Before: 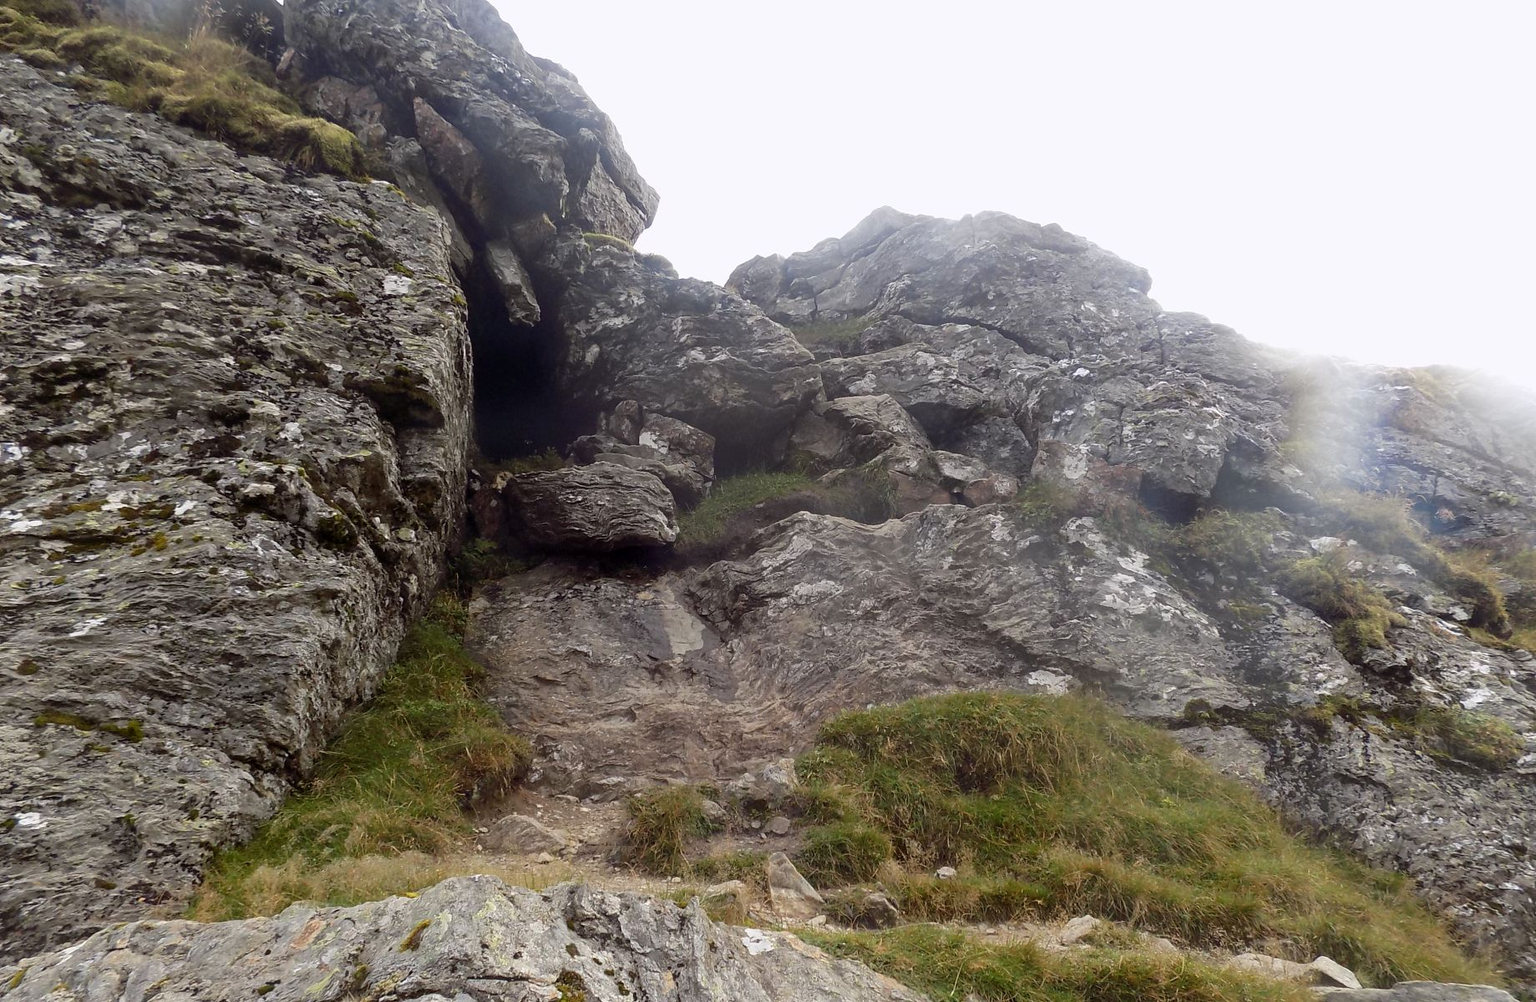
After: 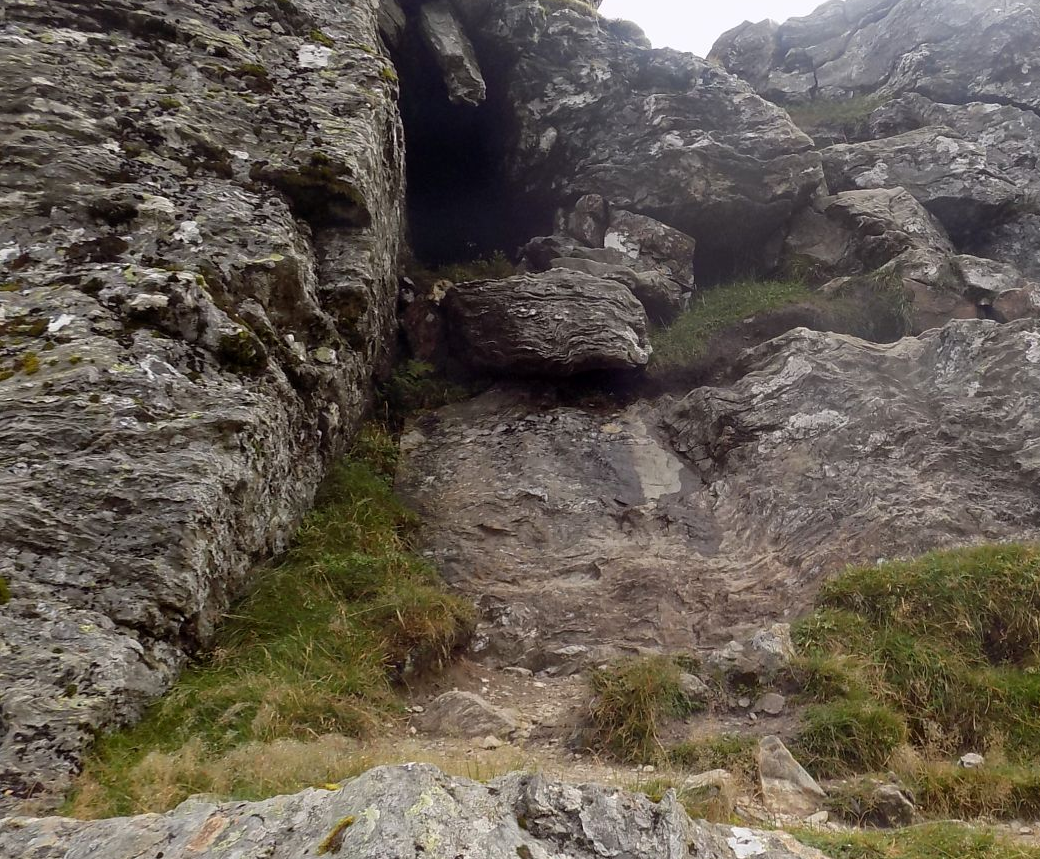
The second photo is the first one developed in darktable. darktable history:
crop: left 8.789%, top 23.768%, right 34.622%, bottom 4.633%
